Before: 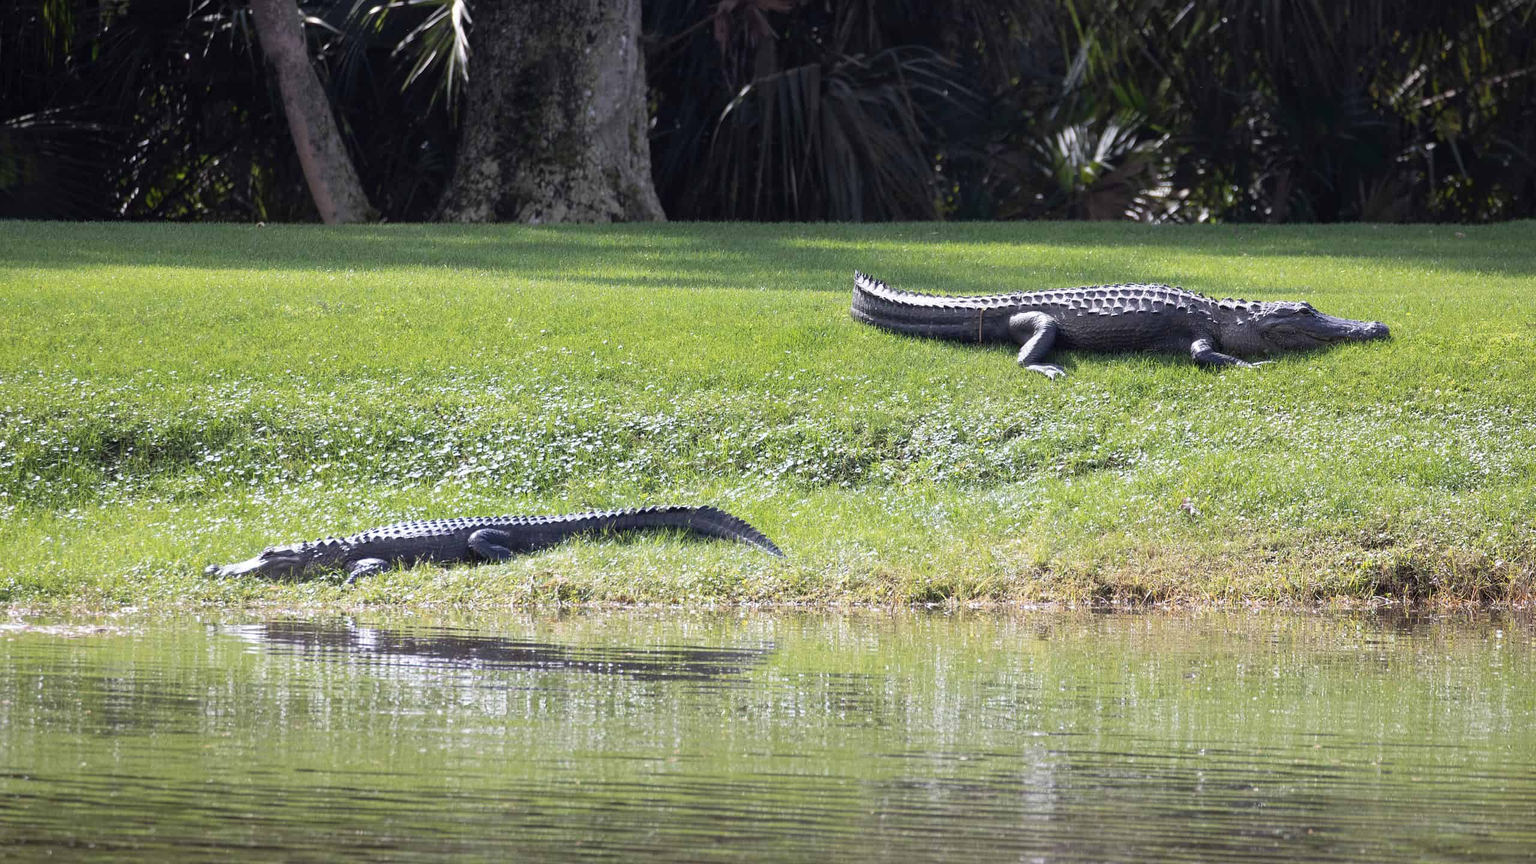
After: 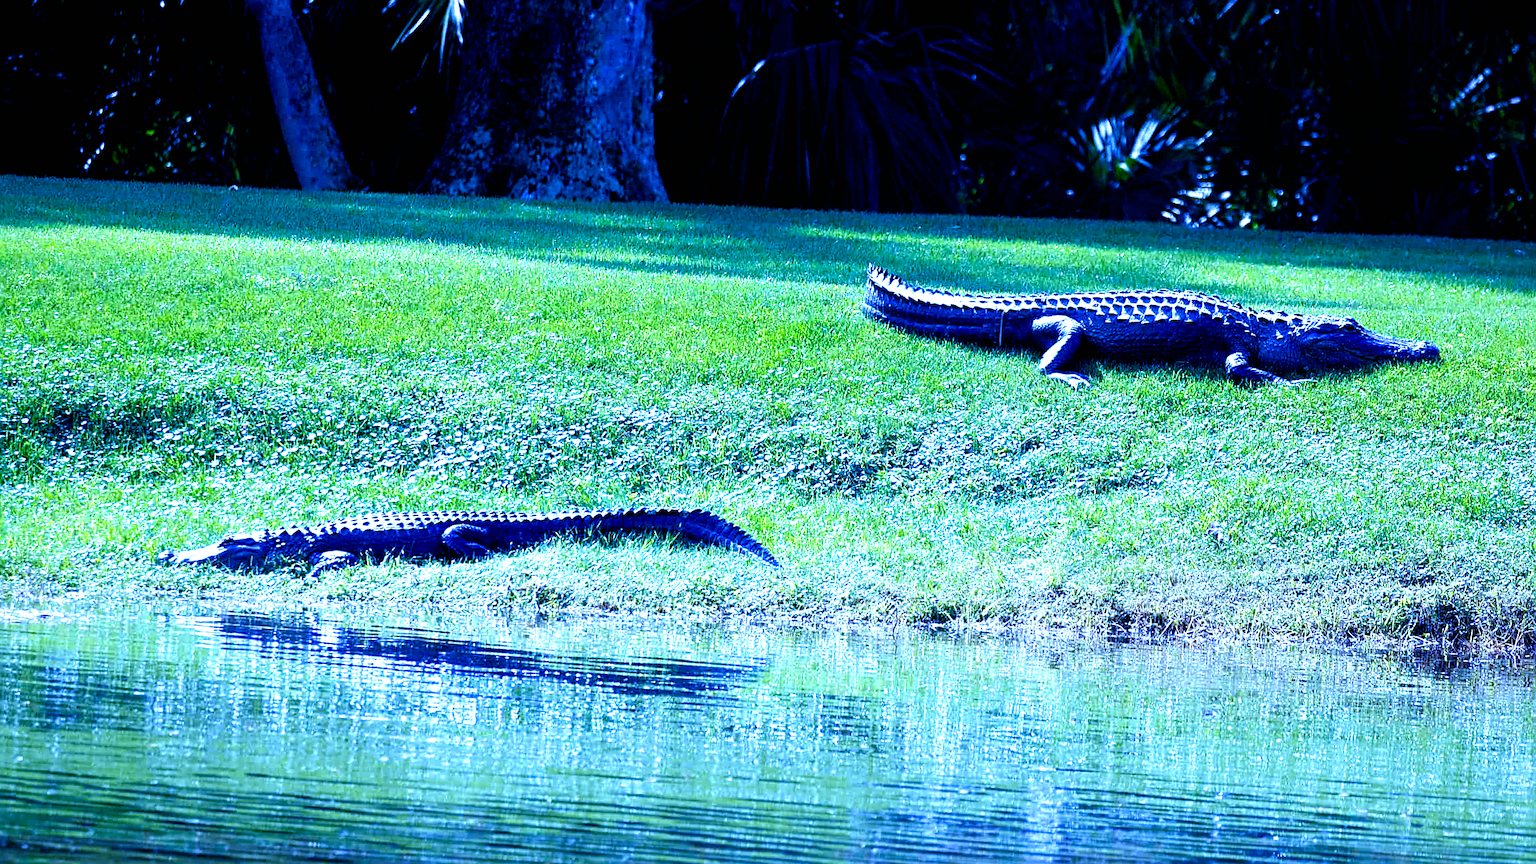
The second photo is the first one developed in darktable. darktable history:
color balance rgb: perceptual saturation grading › global saturation 45%, perceptual saturation grading › highlights -25%, perceptual saturation grading › shadows 50%, perceptual brilliance grading › global brilliance 3%, global vibrance 3%
white balance: red 0.766, blue 1.537
filmic rgb: black relative exposure -8.2 EV, white relative exposure 2.2 EV, threshold 3 EV, hardness 7.11, latitude 85.74%, contrast 1.696, highlights saturation mix -4%, shadows ↔ highlights balance -2.69%, preserve chrominance no, color science v5 (2021), contrast in shadows safe, contrast in highlights safe, enable highlight reconstruction true
sharpen: on, module defaults
crop and rotate: angle -2.38°
